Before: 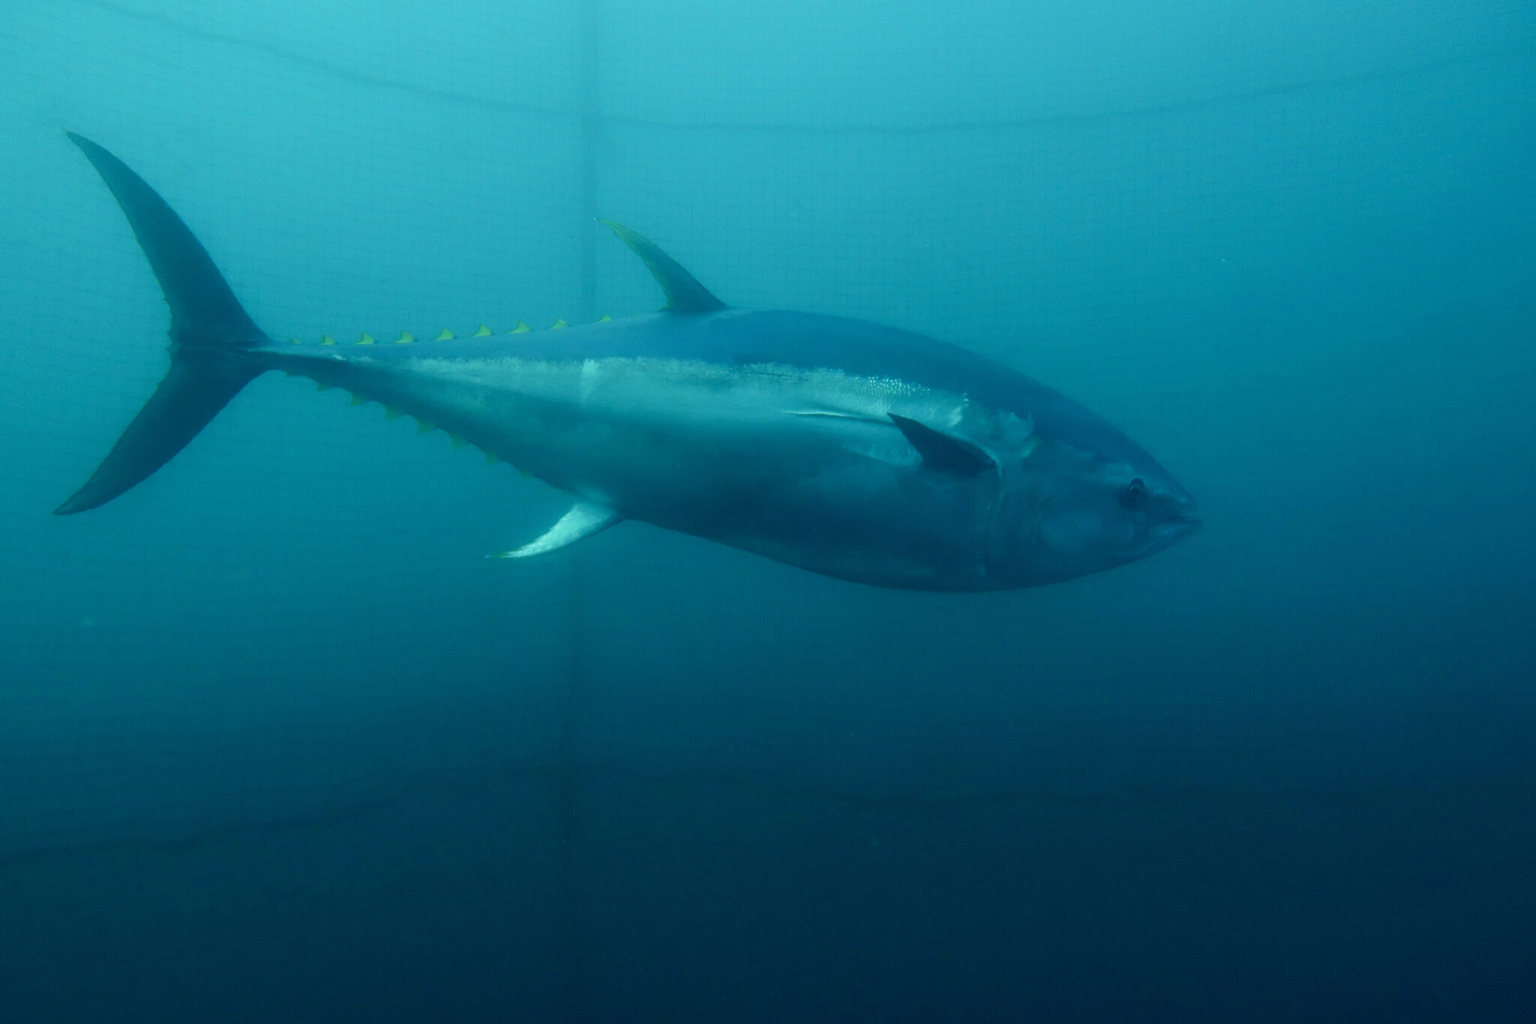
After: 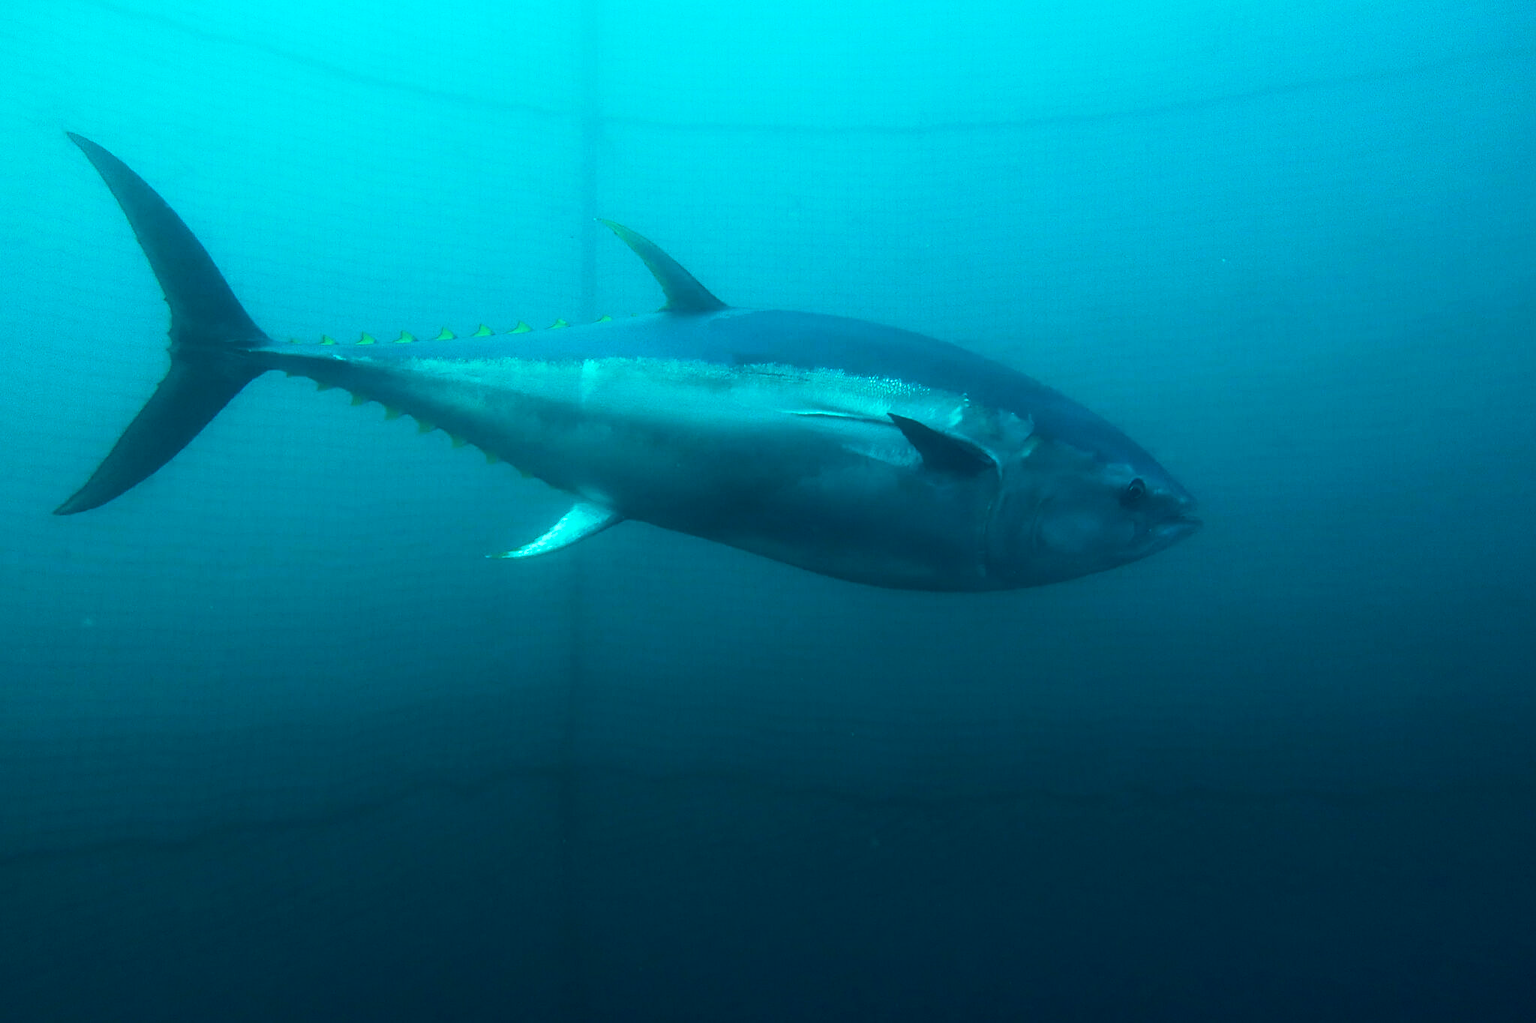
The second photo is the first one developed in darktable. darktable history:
tone curve: curves: ch0 [(0, 0.024) (0.119, 0.146) (0.474, 0.464) (0.718, 0.721) (0.817, 0.839) (1, 0.998)]; ch1 [(0, 0) (0.377, 0.416) (0.439, 0.451) (0.477, 0.477) (0.501, 0.497) (0.538, 0.544) (0.58, 0.602) (0.664, 0.676) (0.783, 0.804) (1, 1)]; ch2 [(0, 0) (0.38, 0.405) (0.463, 0.456) (0.498, 0.497) (0.524, 0.535) (0.578, 0.576) (0.648, 0.665) (1, 1)], preserve colors none
tone equalizer: -8 EV -0.755 EV, -7 EV -0.688 EV, -6 EV -0.611 EV, -5 EV -0.399 EV, -3 EV 0.378 EV, -2 EV 0.6 EV, -1 EV 0.69 EV, +0 EV 0.752 EV, edges refinement/feathering 500, mask exposure compensation -1.57 EV, preserve details no
sharpen: on, module defaults
